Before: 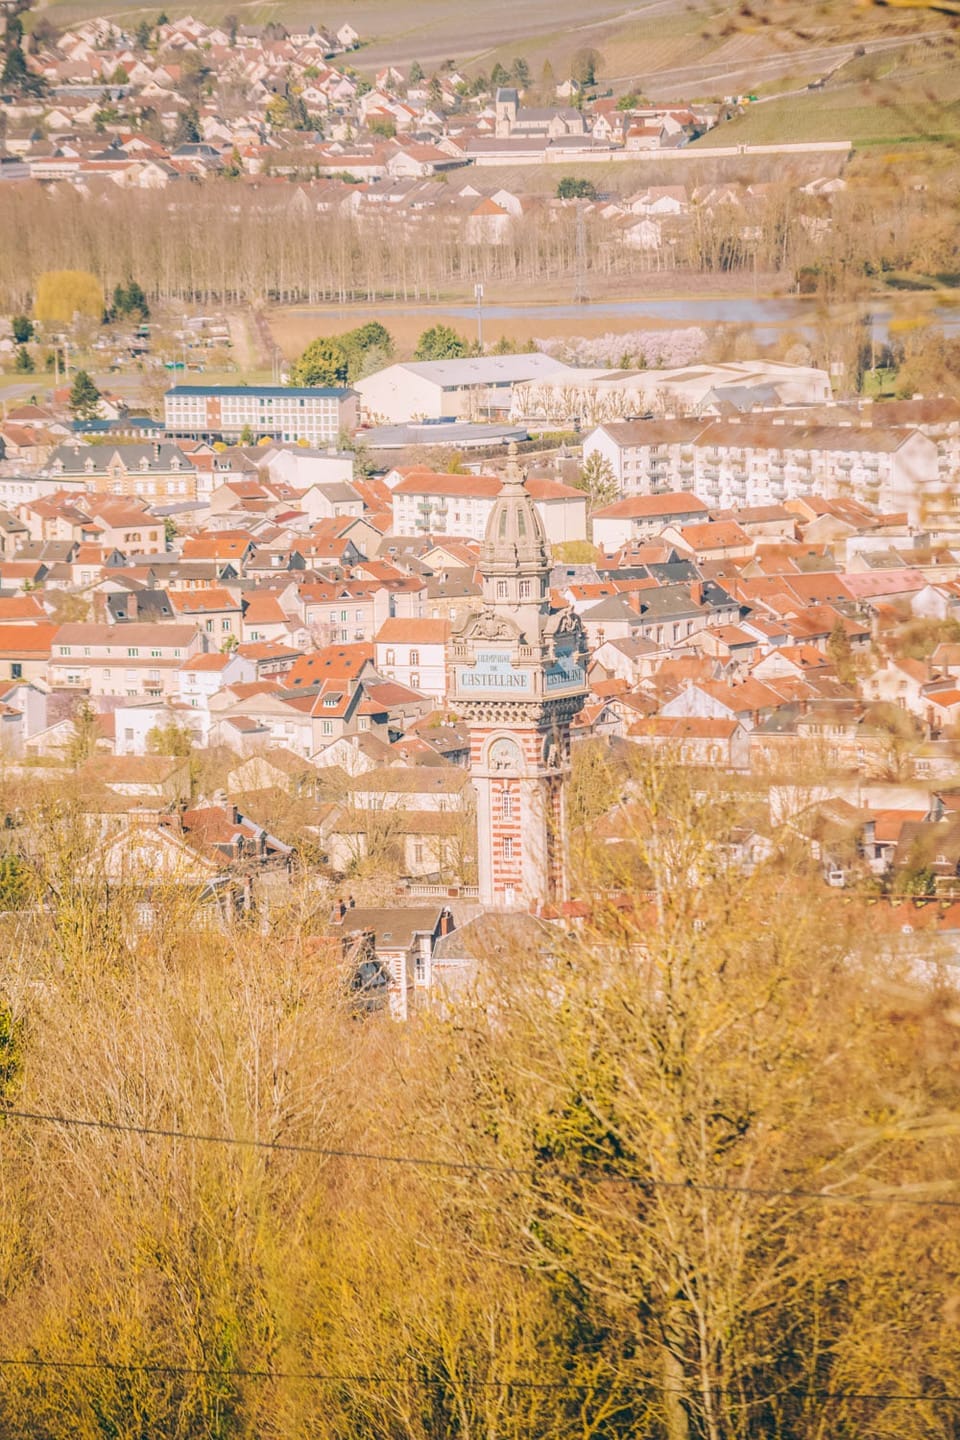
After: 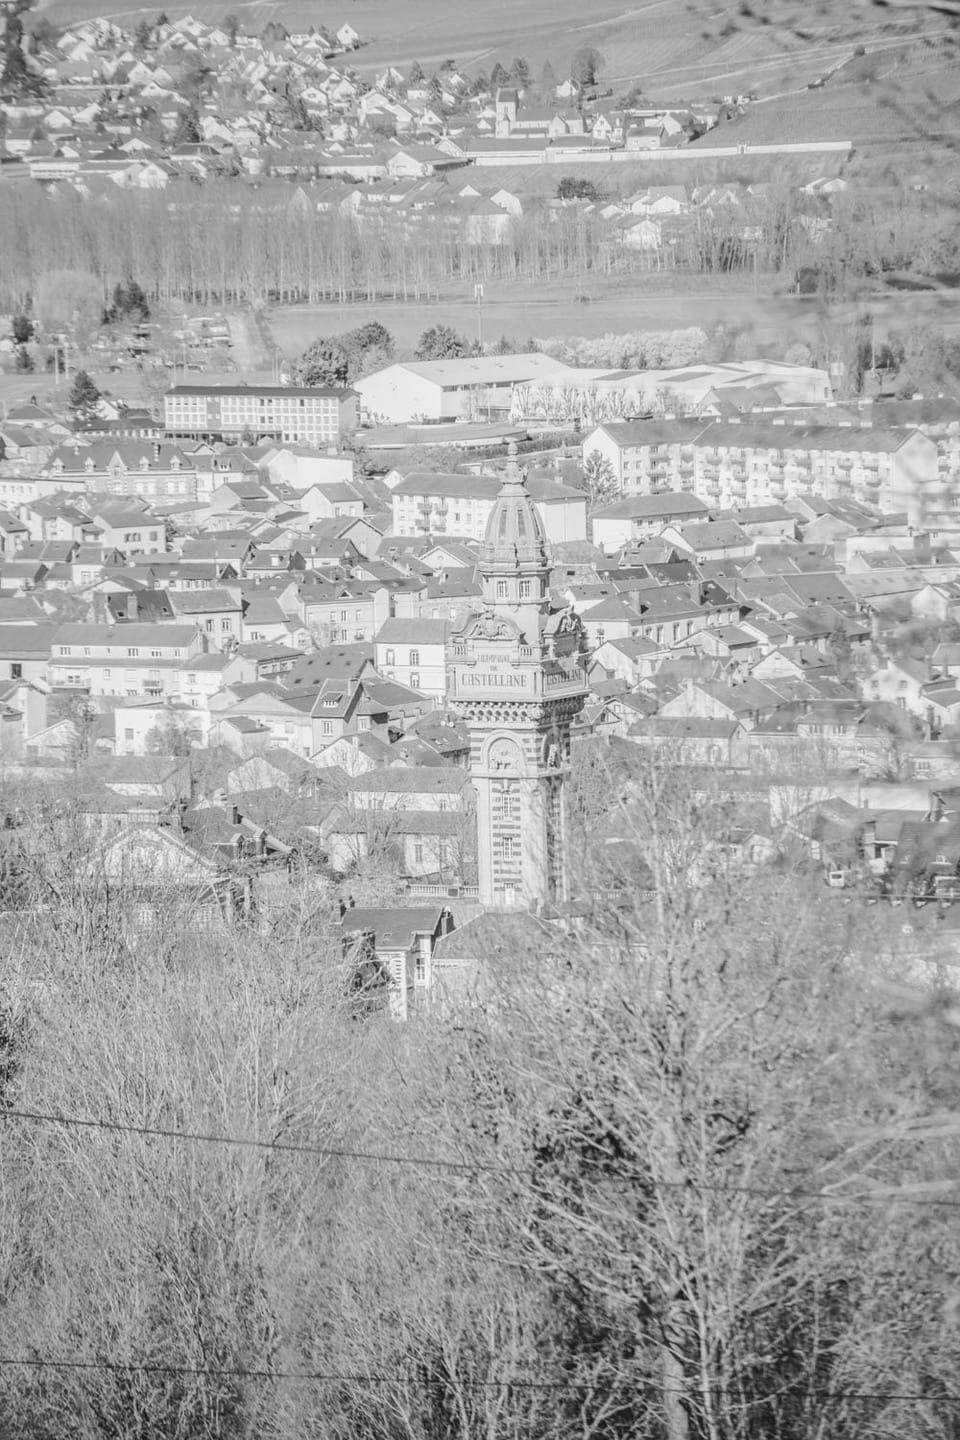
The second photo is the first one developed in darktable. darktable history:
exposure: compensate highlight preservation false
monochrome: on, module defaults
